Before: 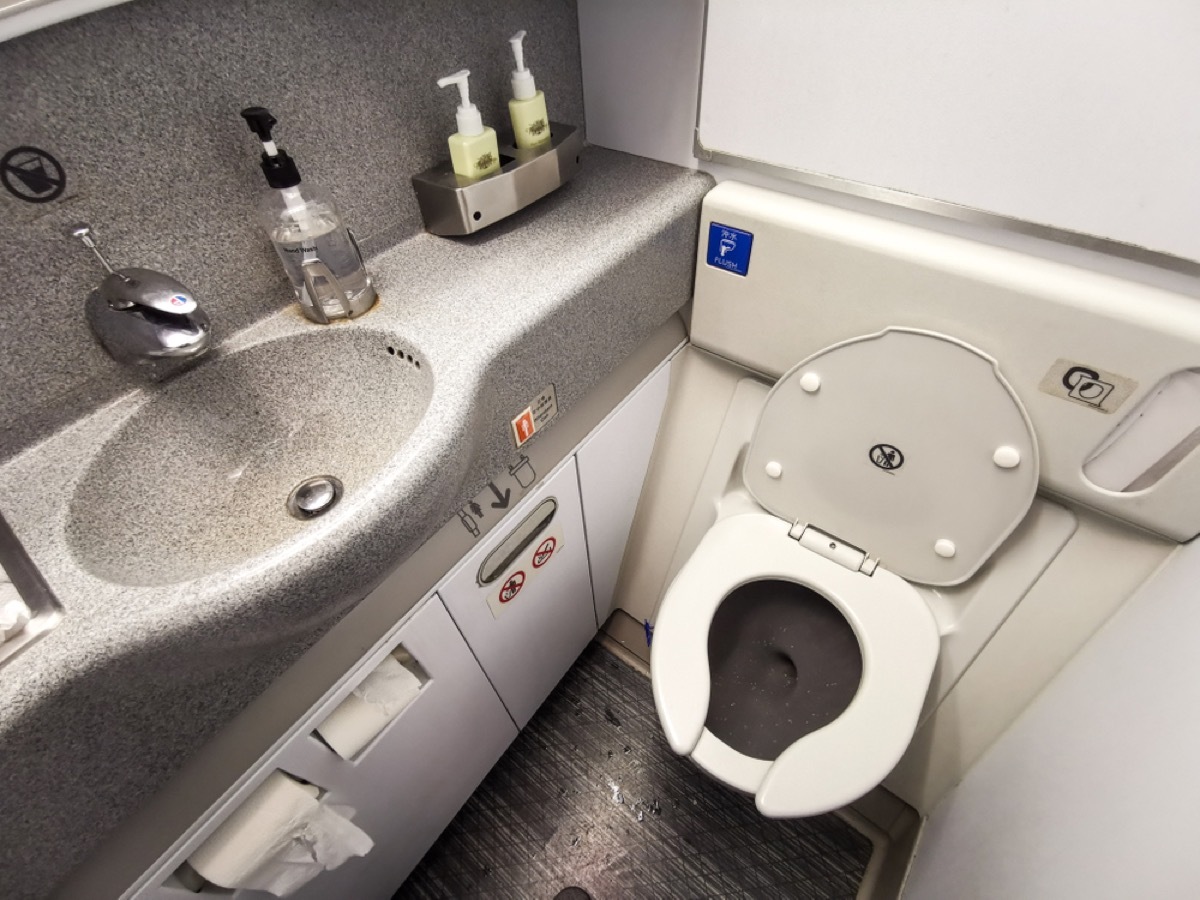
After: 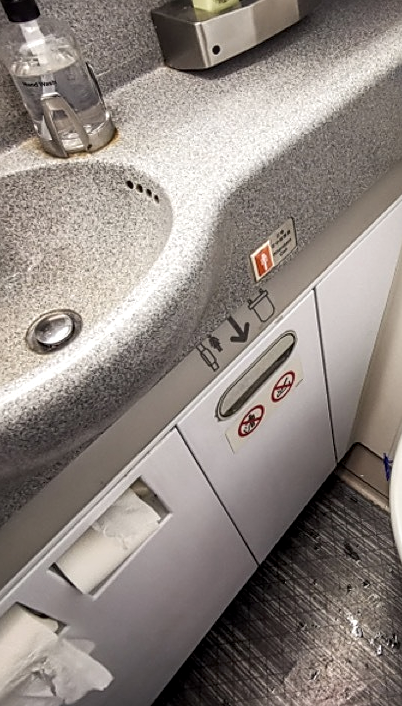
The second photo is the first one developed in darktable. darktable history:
crop and rotate: left 21.77%, top 18.528%, right 44.676%, bottom 2.997%
contrast brightness saturation: saturation -0.05
sharpen: on, module defaults
local contrast: on, module defaults
